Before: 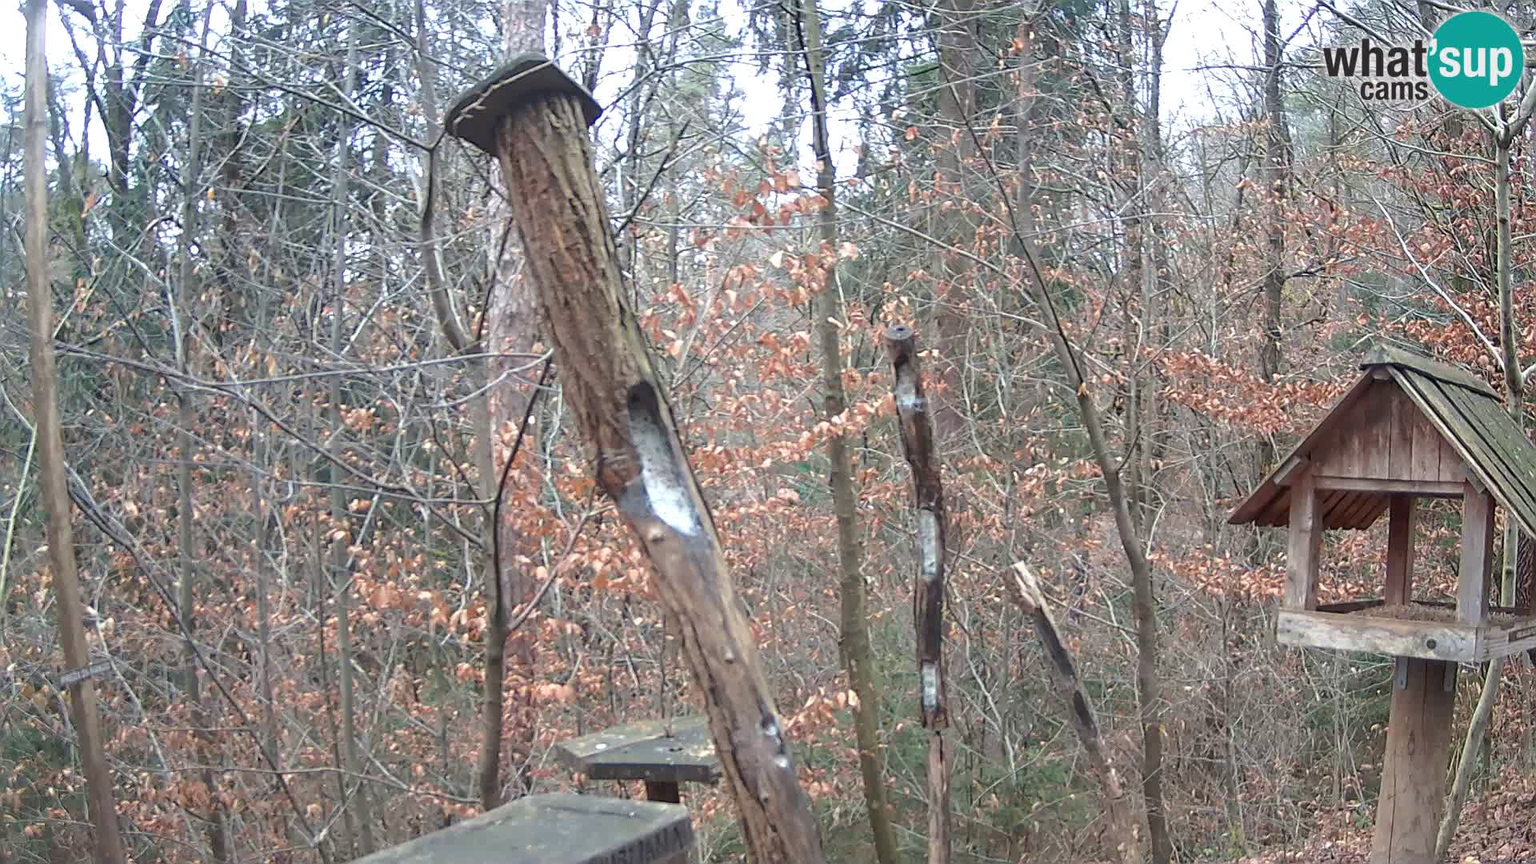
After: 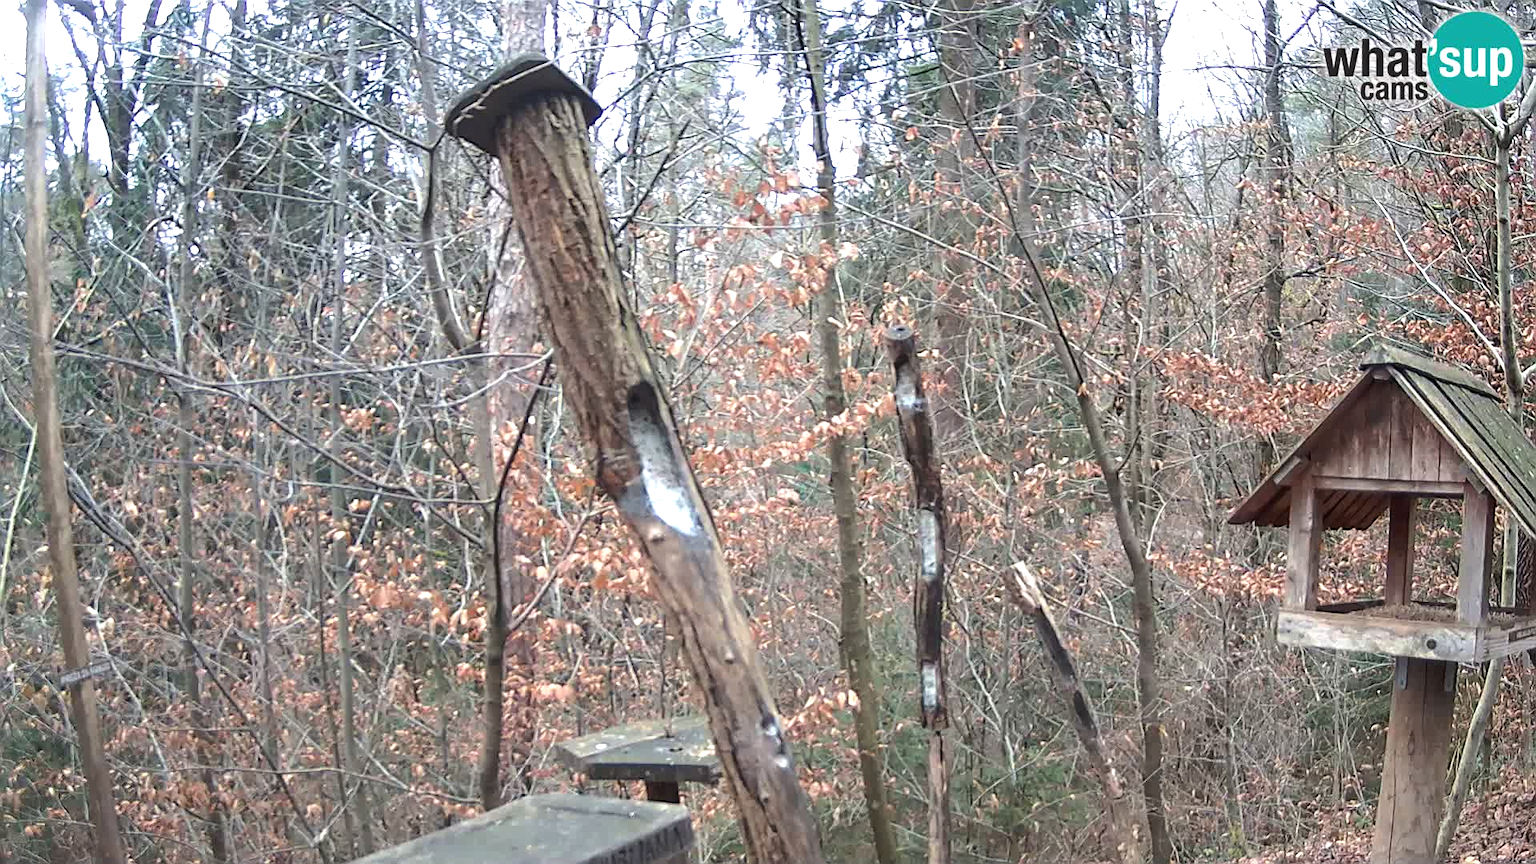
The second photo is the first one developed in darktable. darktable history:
tone equalizer: -8 EV -0.389 EV, -7 EV -0.389 EV, -6 EV -0.37 EV, -5 EV -0.185 EV, -3 EV 0.224 EV, -2 EV 0.357 EV, -1 EV 0.411 EV, +0 EV 0.447 EV, edges refinement/feathering 500, mask exposure compensation -1.57 EV, preserve details no
